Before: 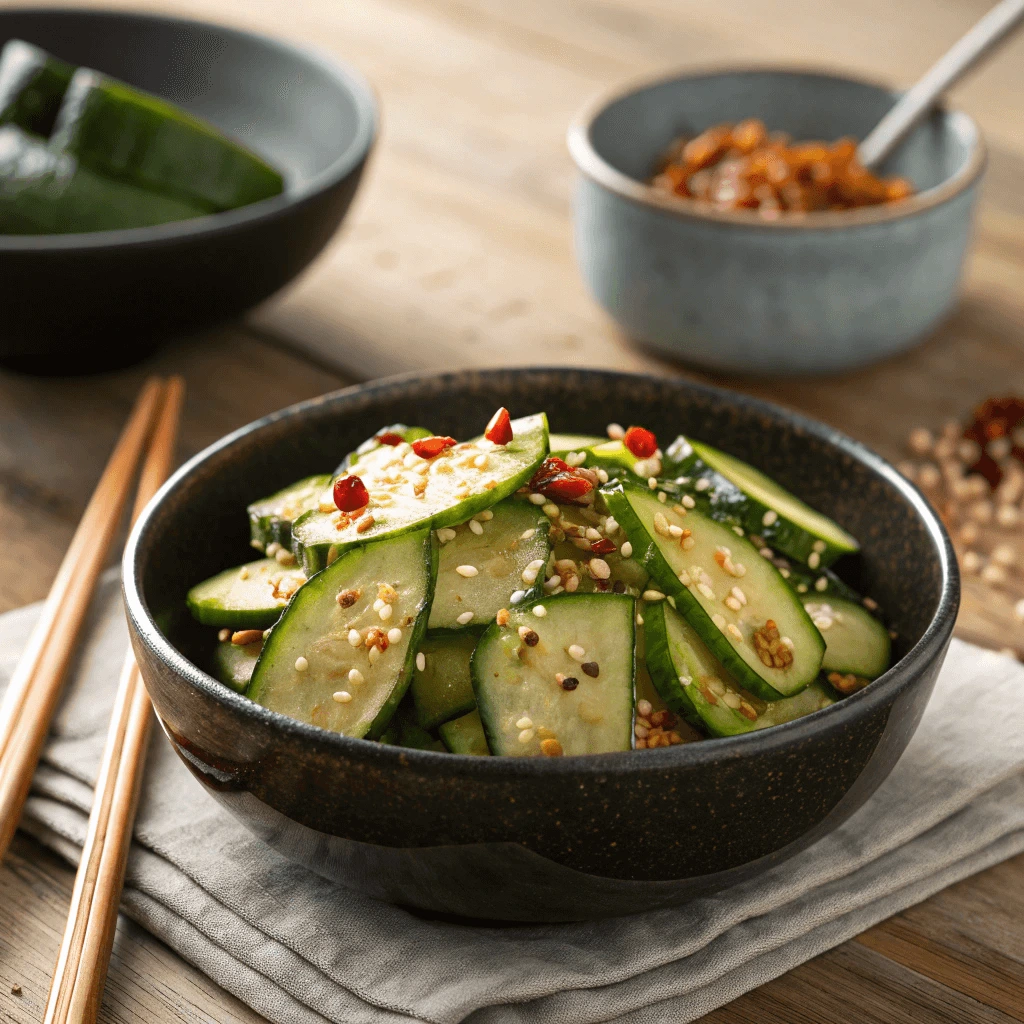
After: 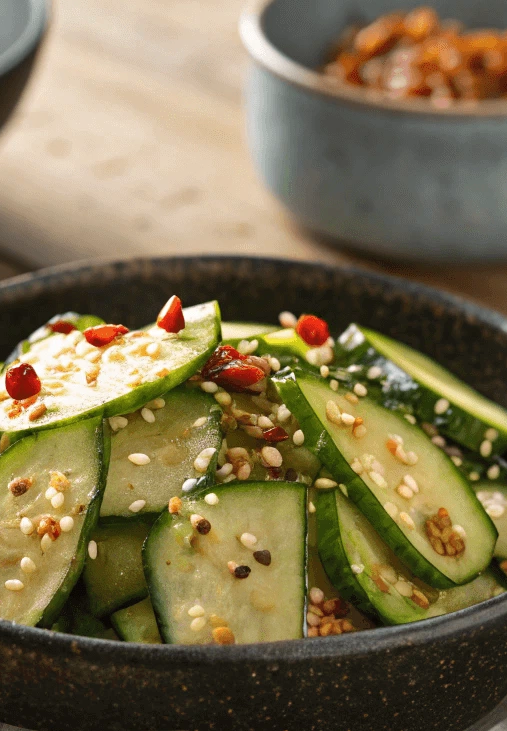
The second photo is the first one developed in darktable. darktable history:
shadows and highlights: shadows 53, soften with gaussian
crop: left 32.075%, top 10.976%, right 18.355%, bottom 17.596%
tone equalizer: on, module defaults
